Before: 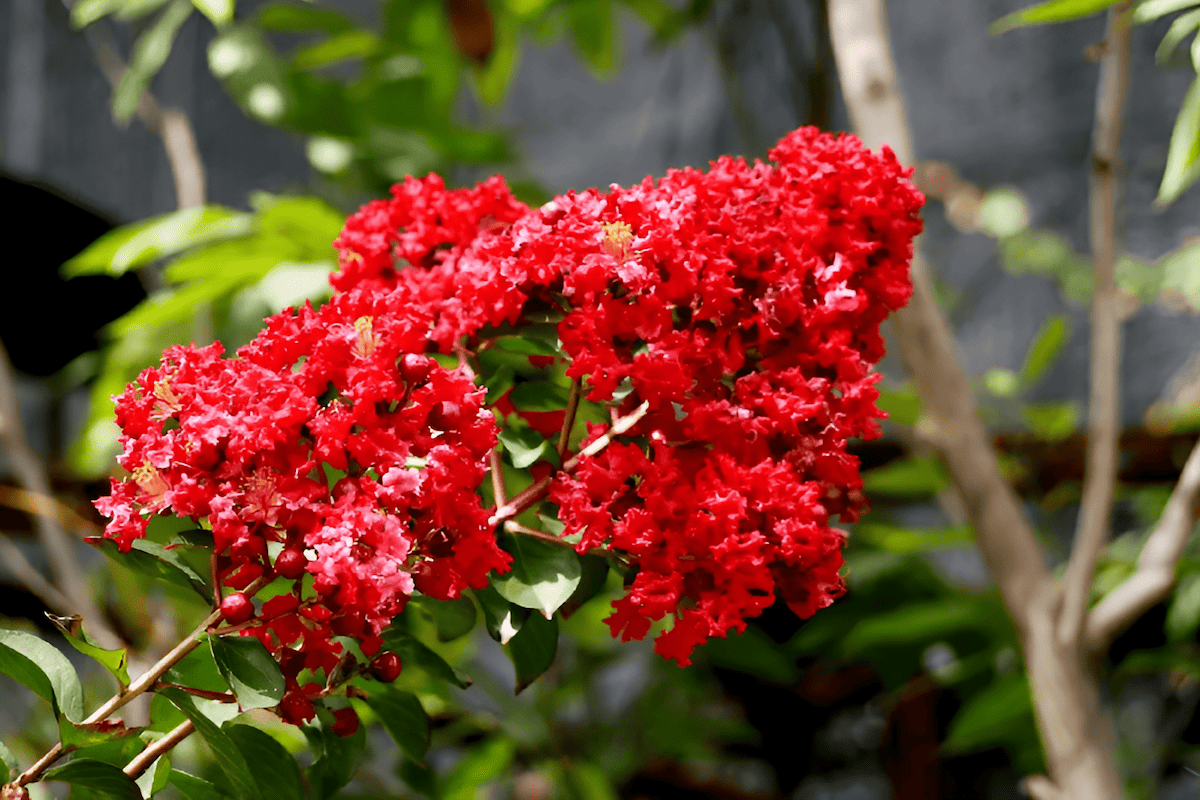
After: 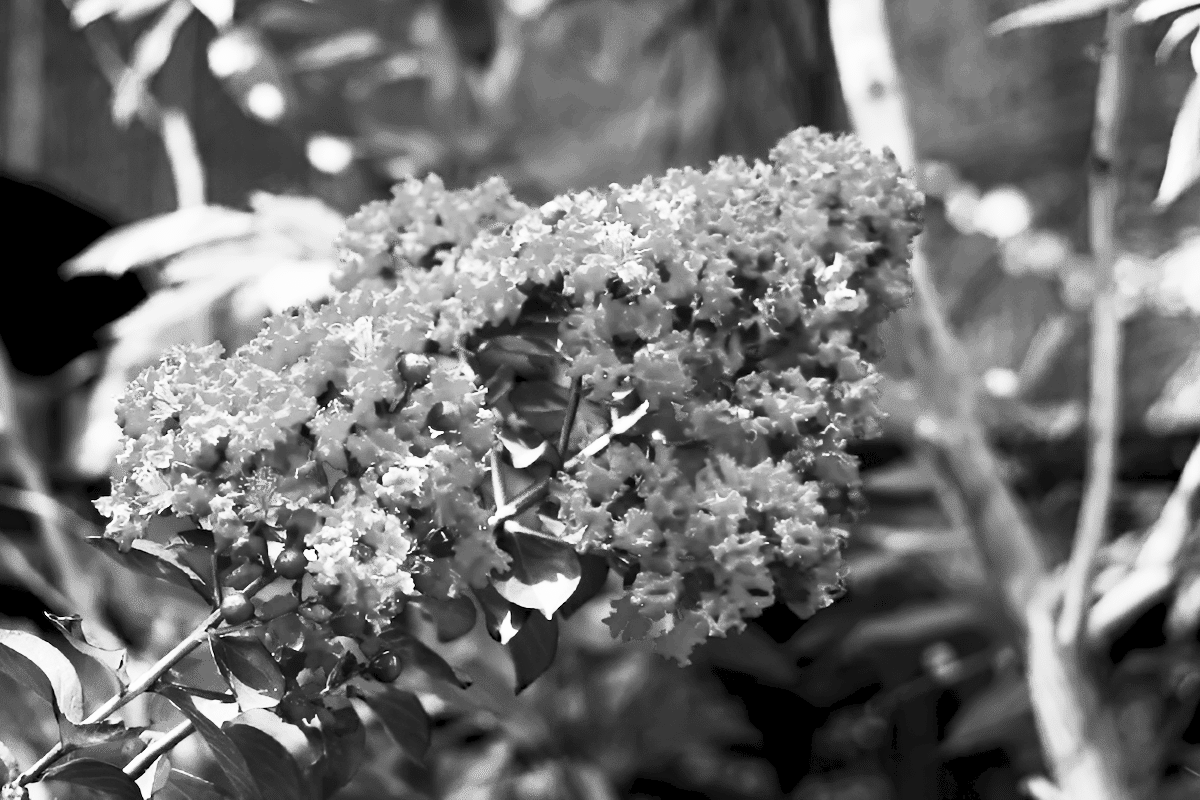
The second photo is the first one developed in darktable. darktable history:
contrast brightness saturation: contrast 0.53, brightness 0.47, saturation -1
haze removal: compatibility mode true, adaptive false
